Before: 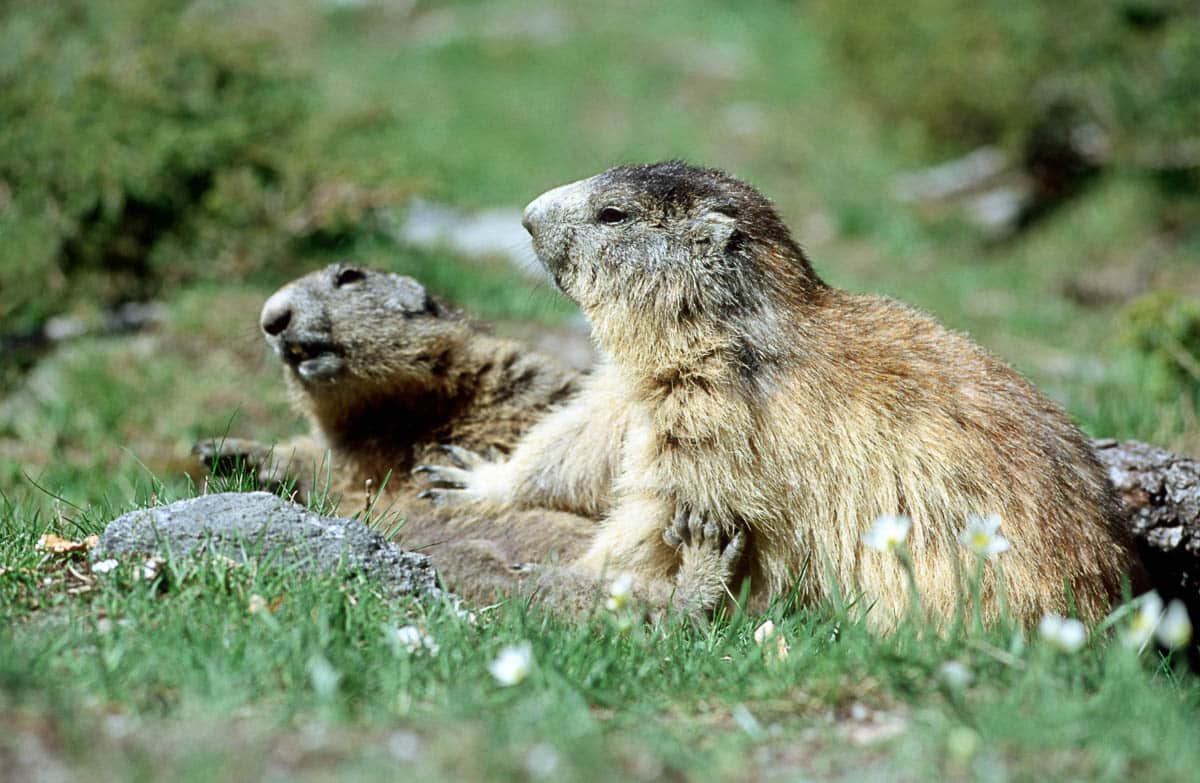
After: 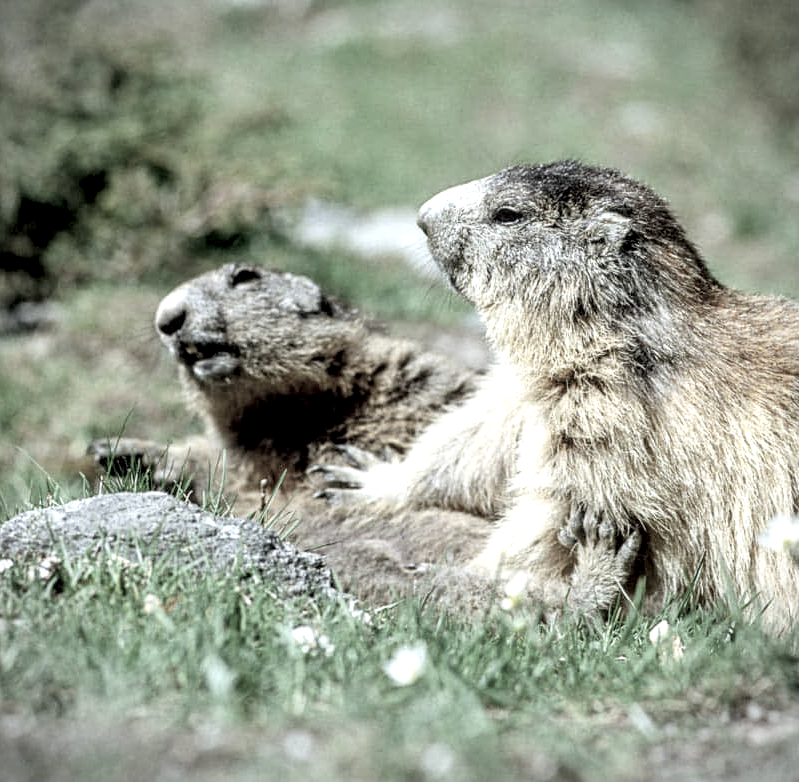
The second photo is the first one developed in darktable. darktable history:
contrast brightness saturation: brightness 0.18, saturation -0.5
vignetting: fall-off start 91.19%
crop and rotate: left 8.786%, right 24.548%
local contrast: detail 160%
